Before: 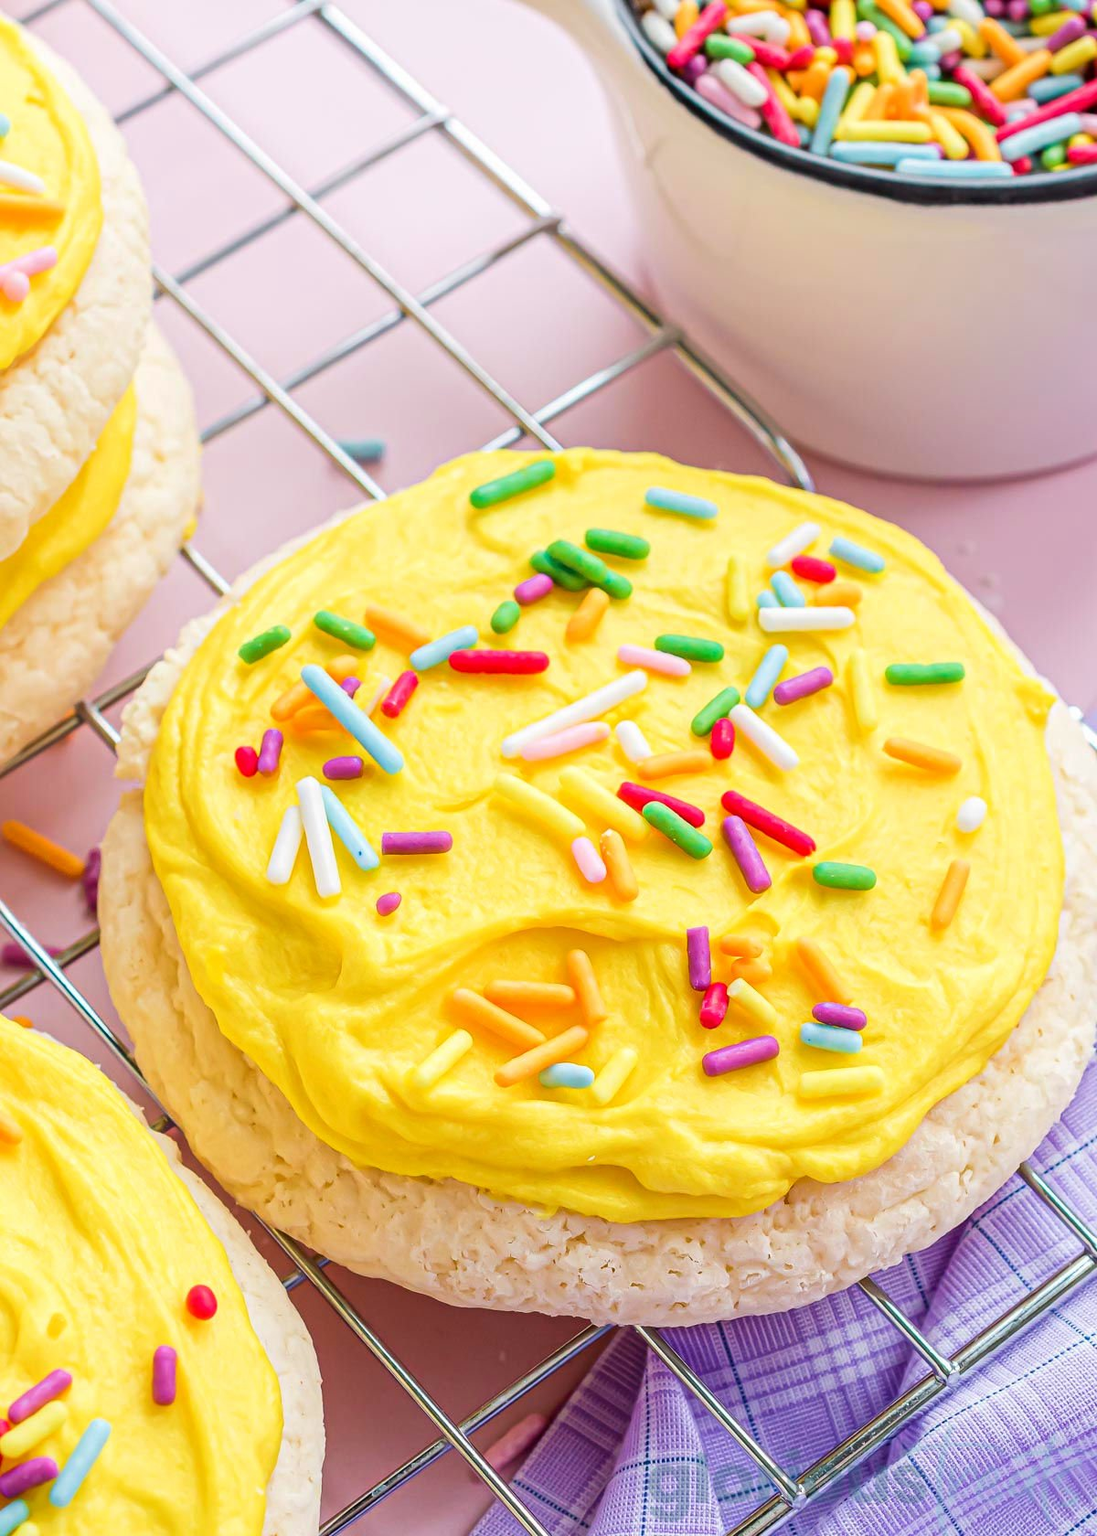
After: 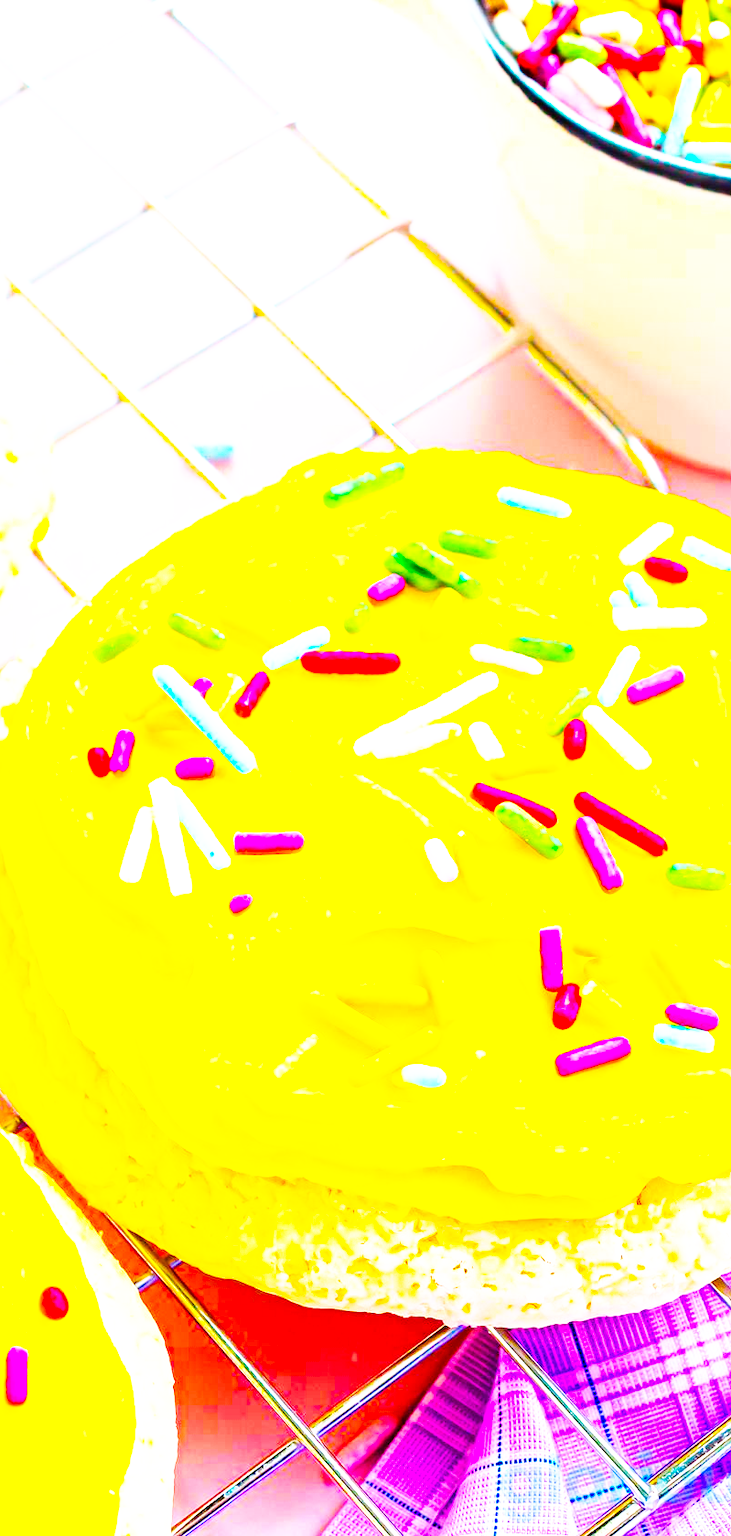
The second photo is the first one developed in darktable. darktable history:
crop and rotate: left 13.537%, right 19.796%
base curve: curves: ch0 [(0, 0) (0.007, 0.004) (0.027, 0.03) (0.046, 0.07) (0.207, 0.54) (0.442, 0.872) (0.673, 0.972) (1, 1)], preserve colors none
color balance rgb: linear chroma grading › global chroma 42%, perceptual saturation grading › global saturation 42%, perceptual brilliance grading › global brilliance 25%, global vibrance 33%
